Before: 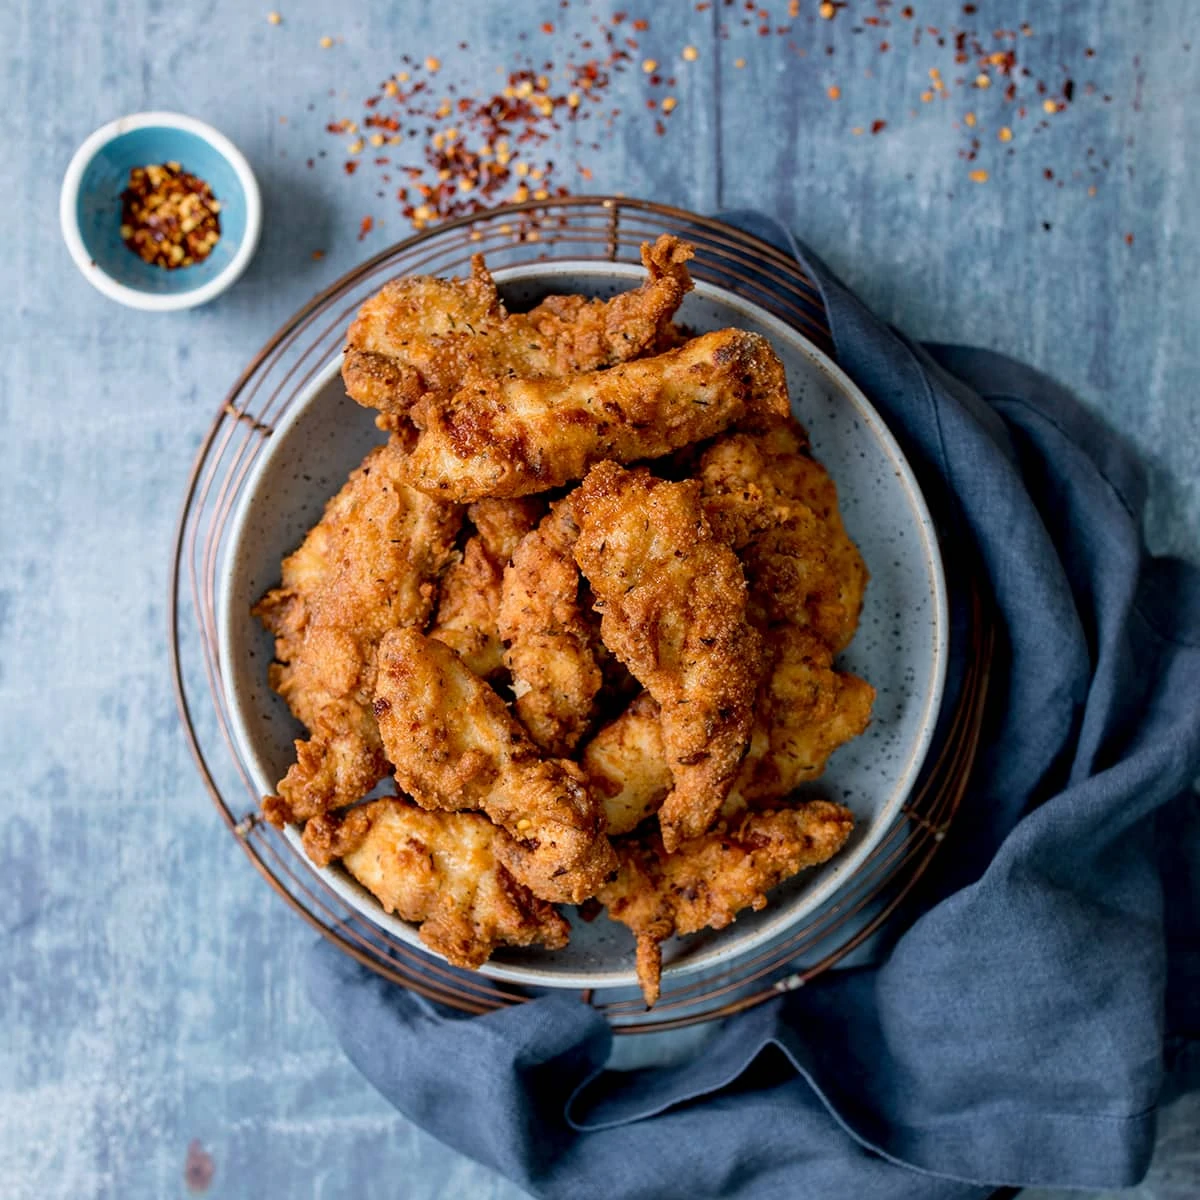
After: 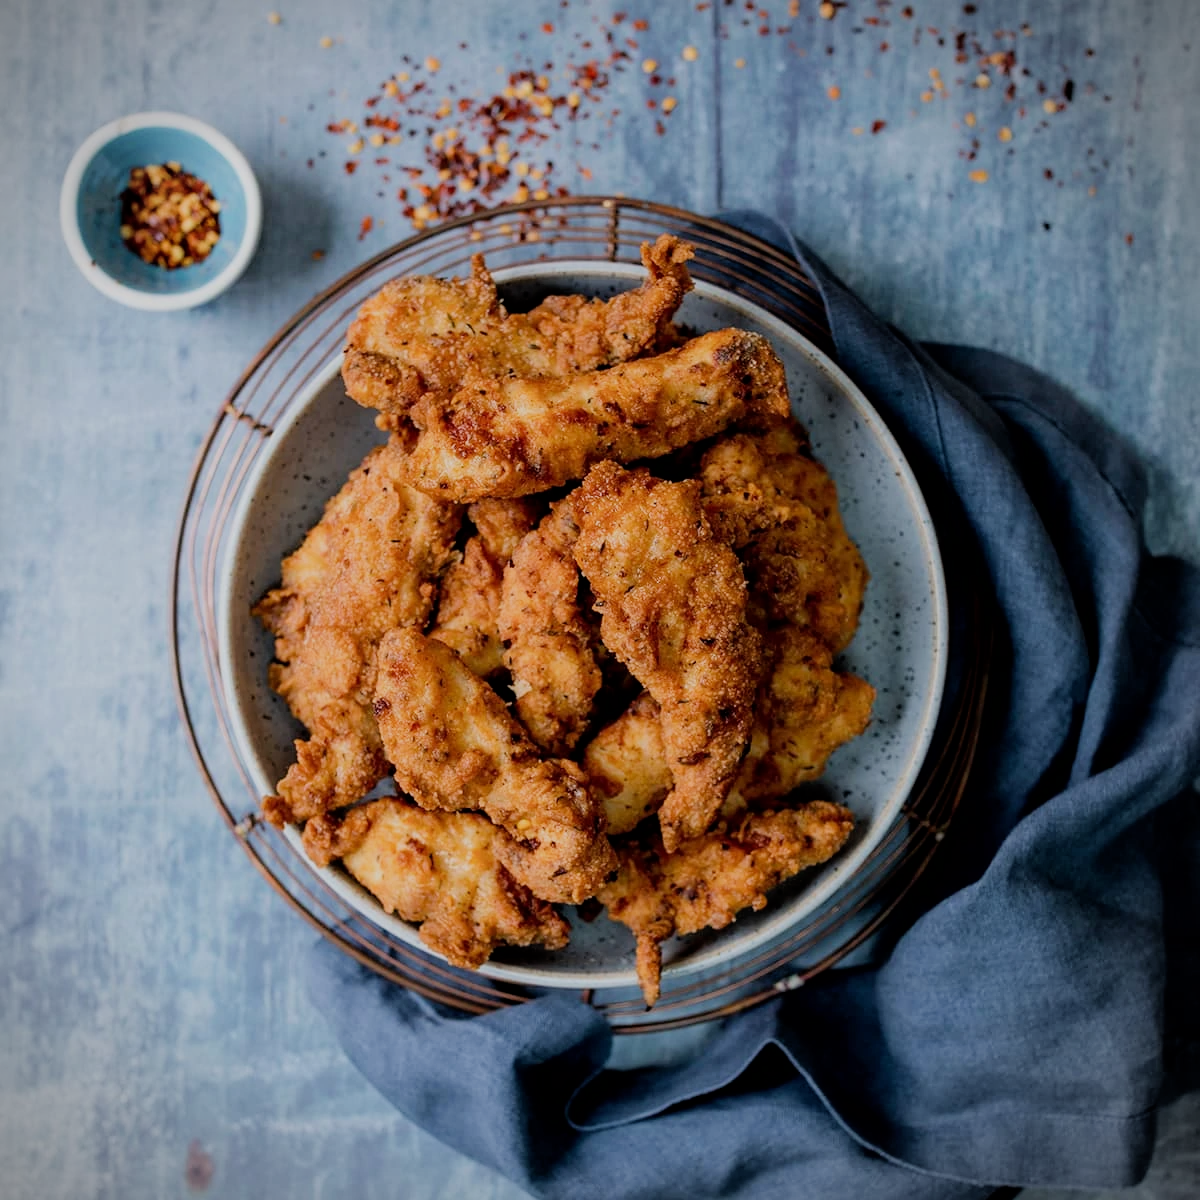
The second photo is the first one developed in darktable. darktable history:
vignetting: fall-off start 92.6%, brightness -0.52, saturation -0.51, center (-0.012, 0)
filmic rgb: black relative exposure -7.65 EV, white relative exposure 4.56 EV, hardness 3.61
